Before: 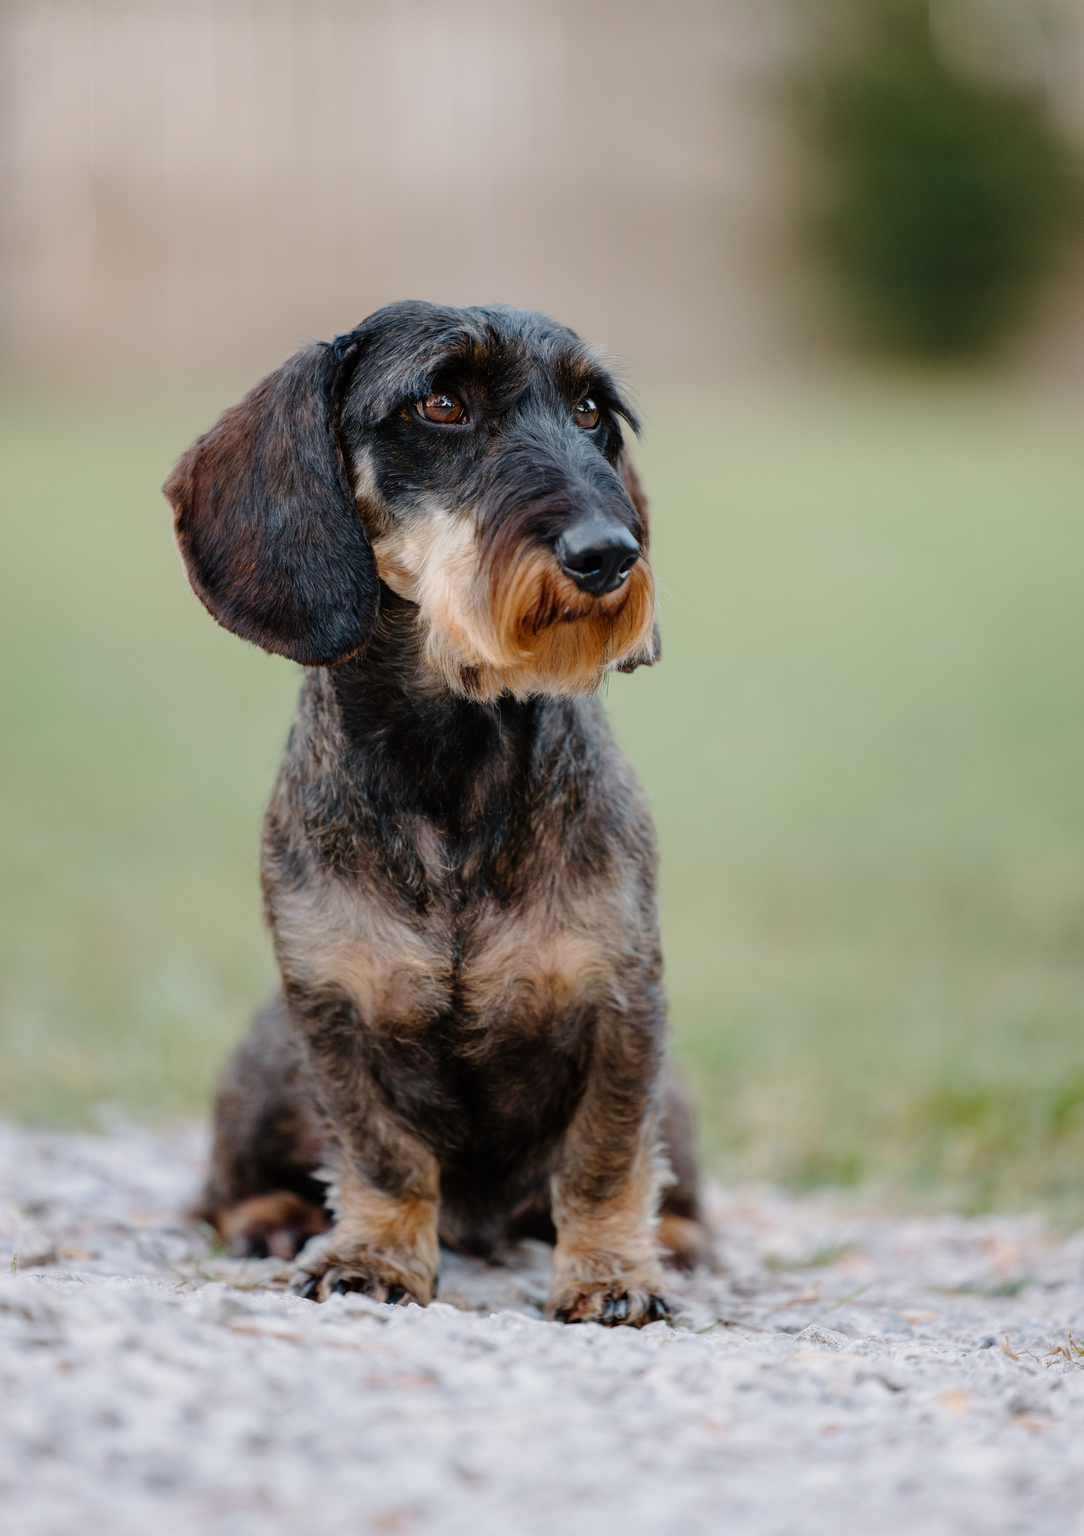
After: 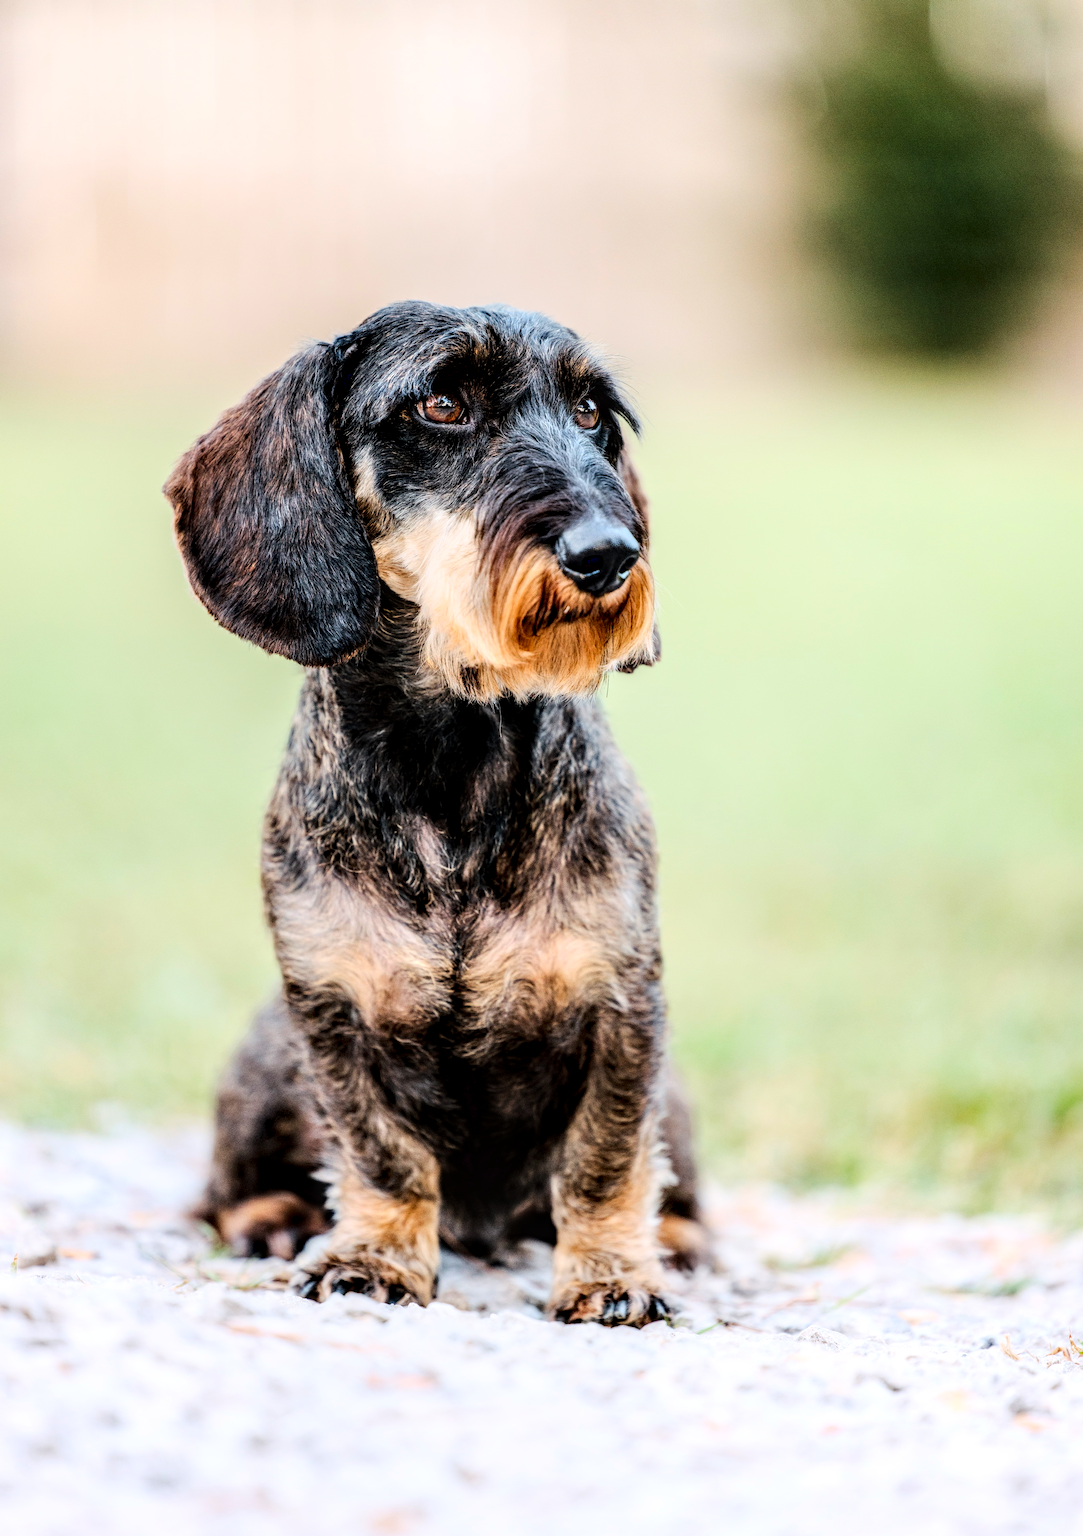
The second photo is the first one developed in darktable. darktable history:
base curve: curves: ch0 [(0, 0.003) (0.001, 0.002) (0.006, 0.004) (0.02, 0.022) (0.048, 0.086) (0.094, 0.234) (0.162, 0.431) (0.258, 0.629) (0.385, 0.8) (0.548, 0.918) (0.751, 0.988) (1, 1)]
local contrast: highlights 22%, detail 150%
